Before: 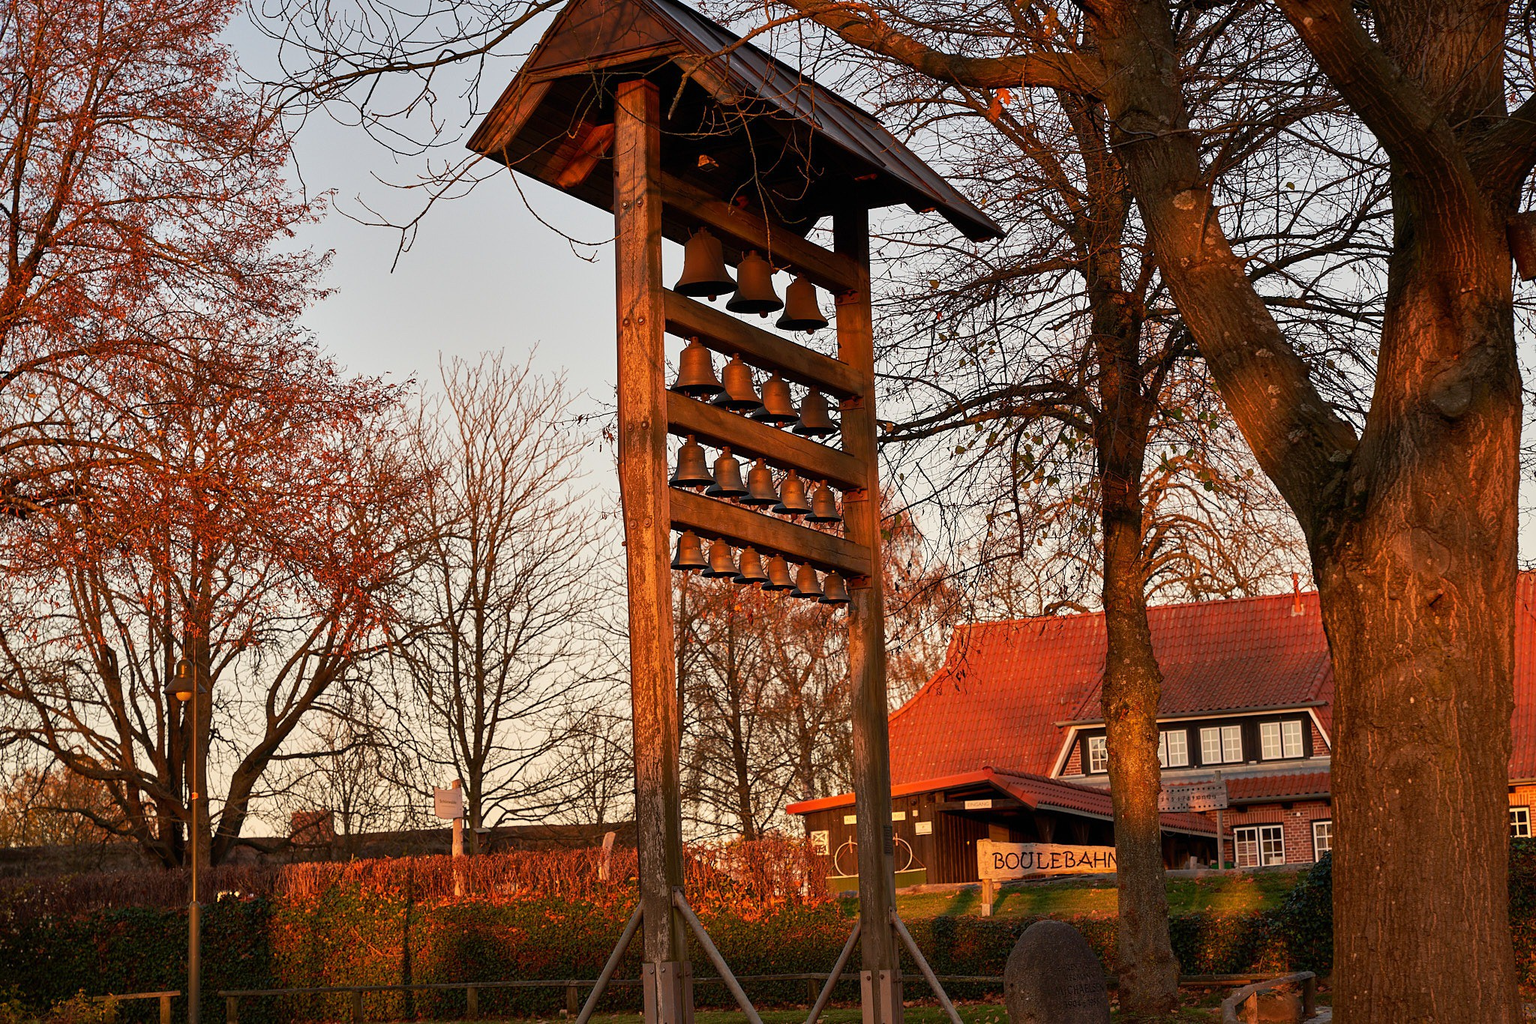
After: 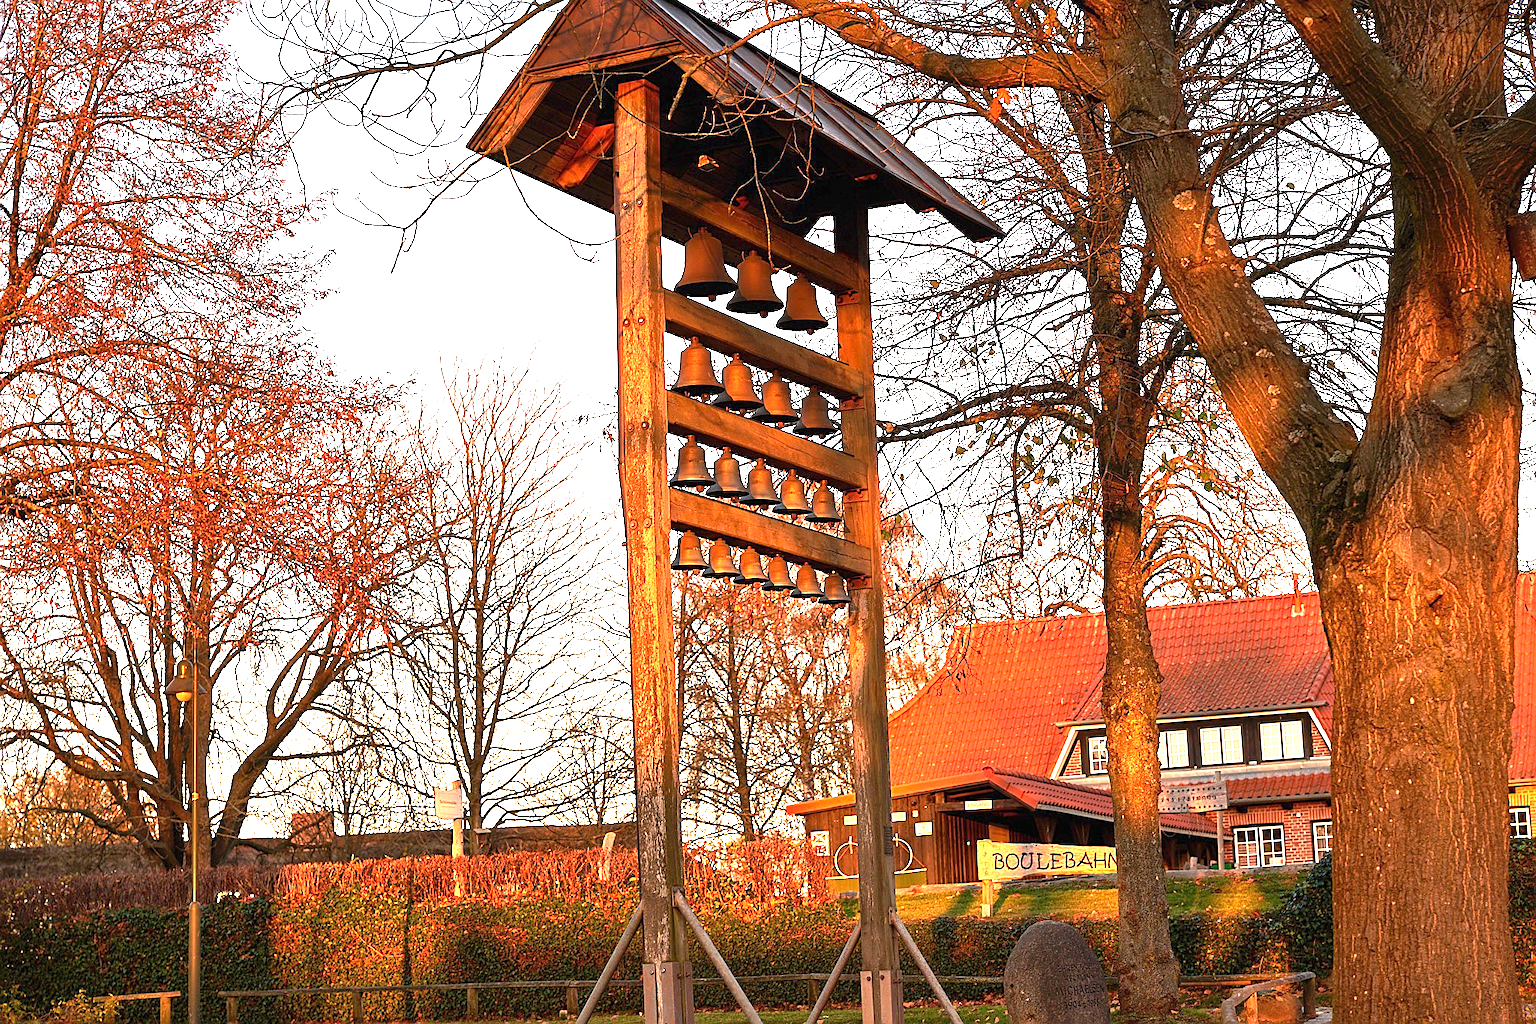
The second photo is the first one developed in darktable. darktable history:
sharpen: on, module defaults
tone equalizer: on, module defaults
exposure: black level correction 0, exposure 1.741 EV, compensate exposure bias true, compensate highlight preservation false
